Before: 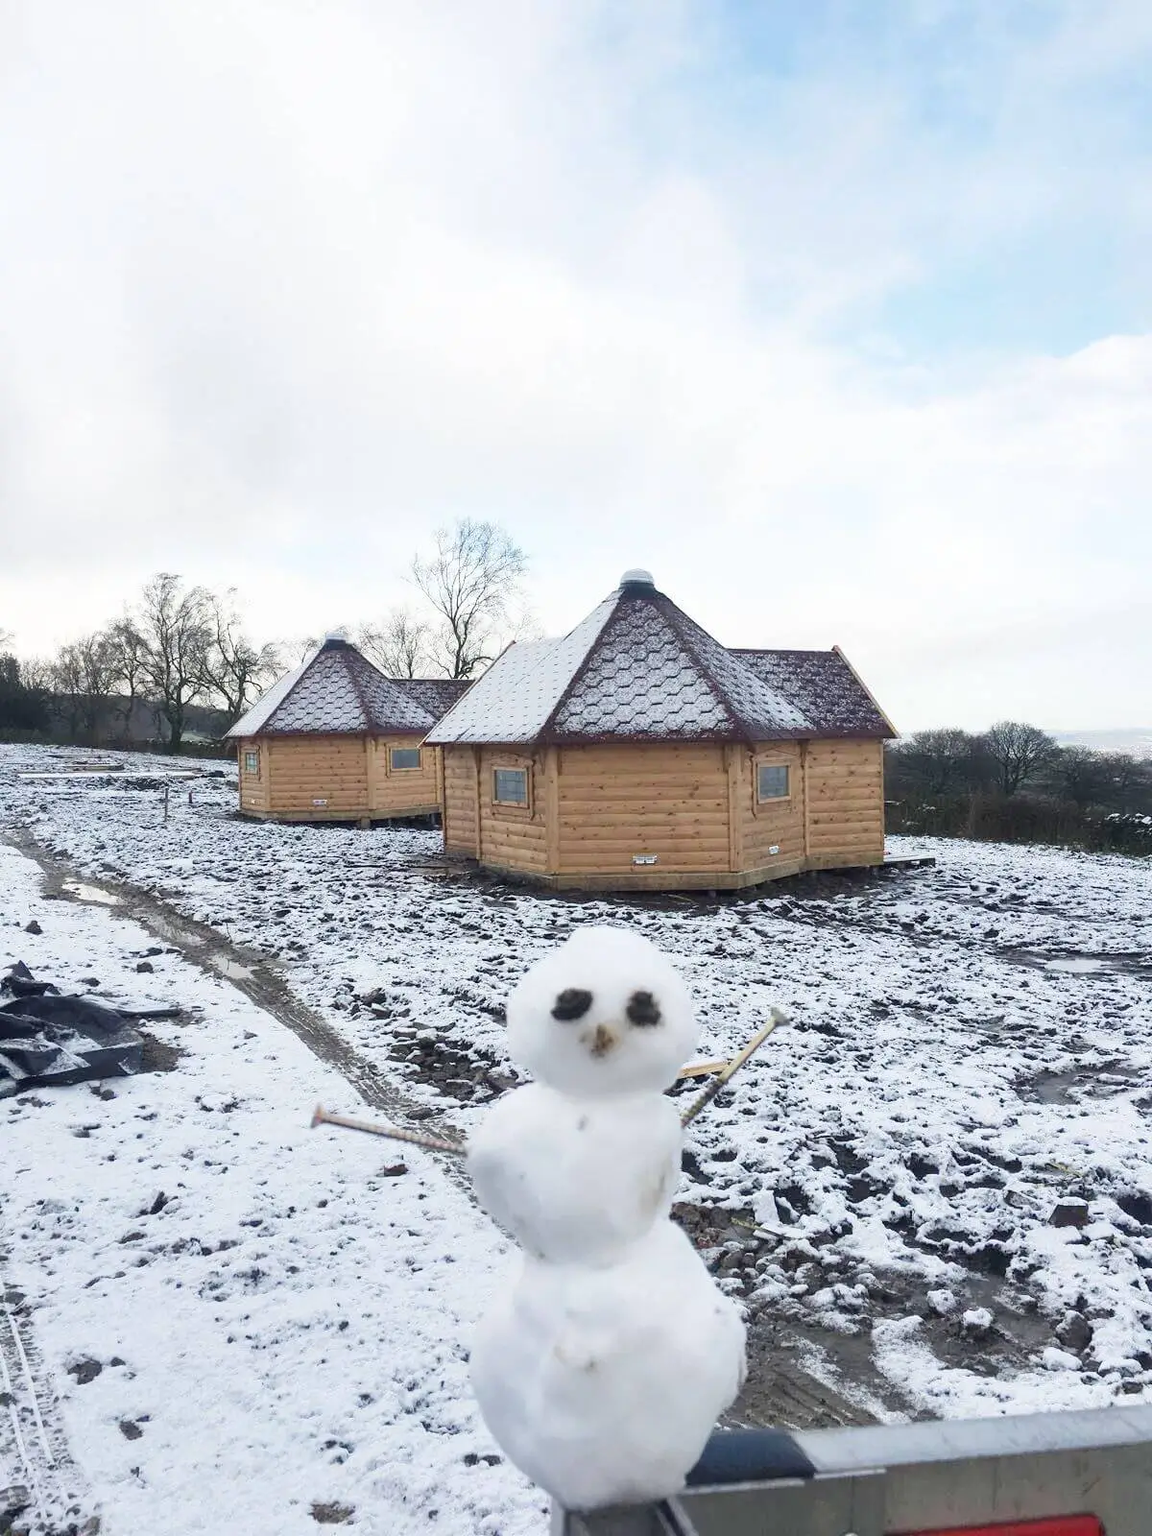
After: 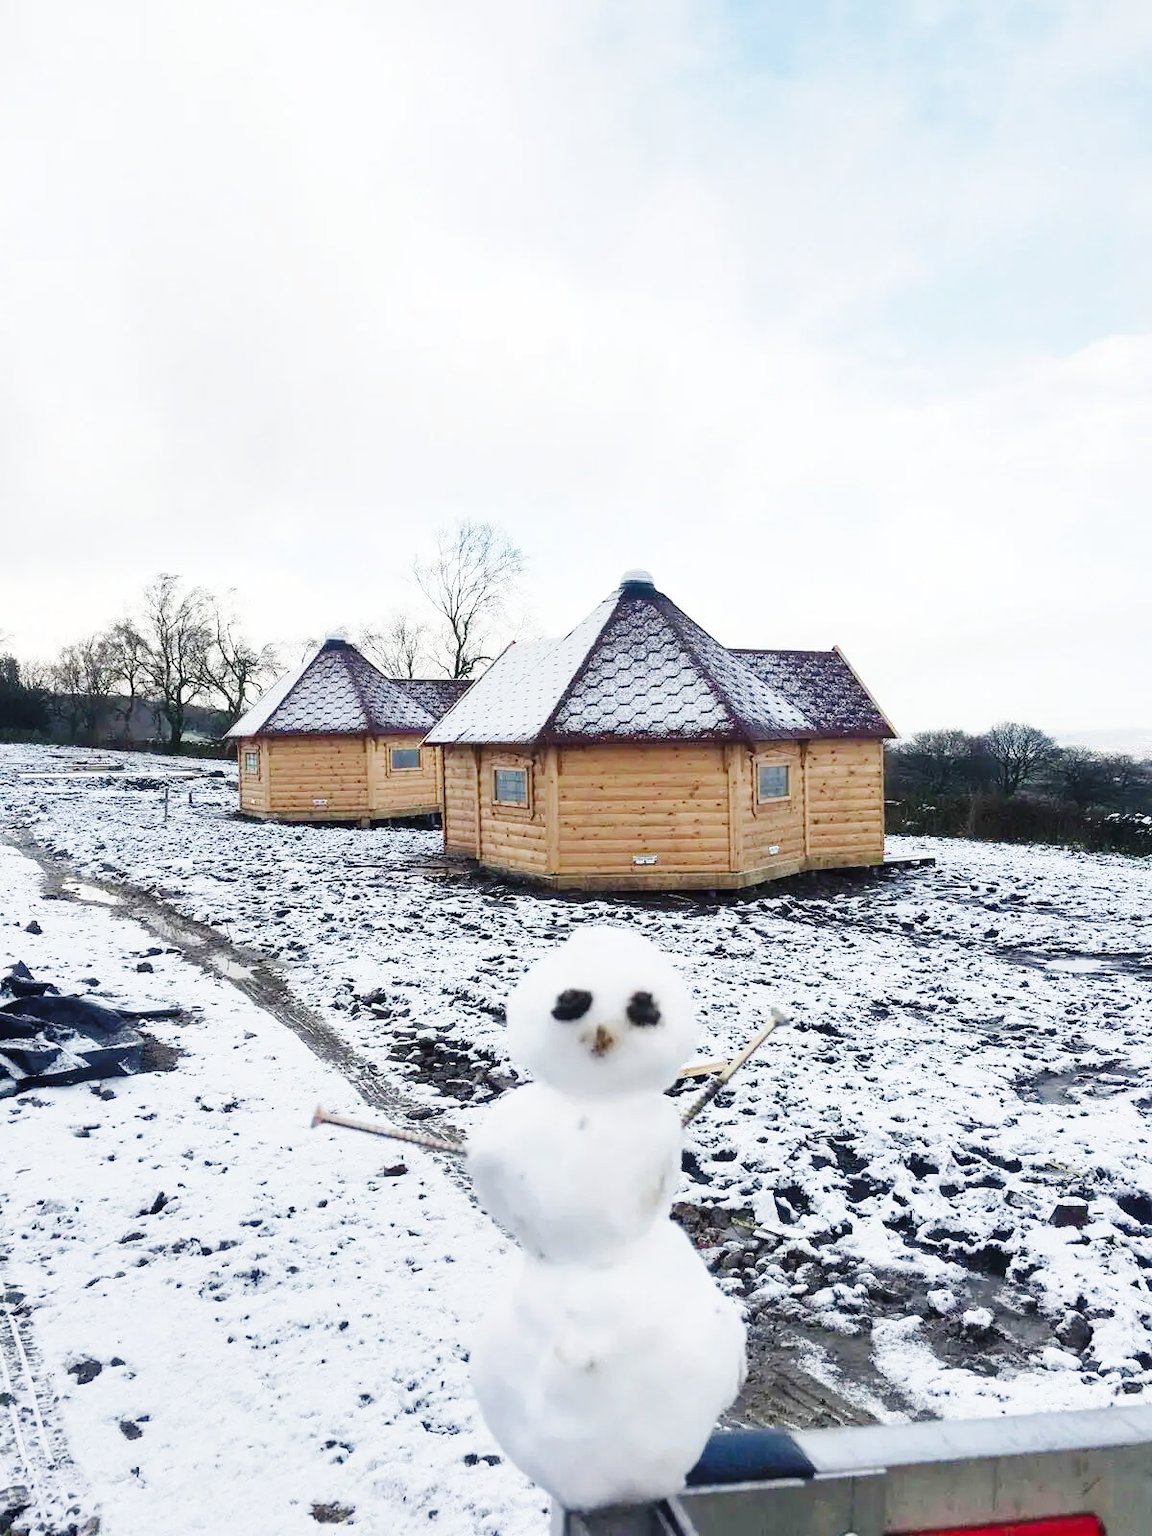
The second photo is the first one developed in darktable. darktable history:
shadows and highlights: shadows 37.27, highlights -28.18, soften with gaussian
base curve: curves: ch0 [(0, 0) (0.036, 0.025) (0.121, 0.166) (0.206, 0.329) (0.605, 0.79) (1, 1)], preserve colors none
